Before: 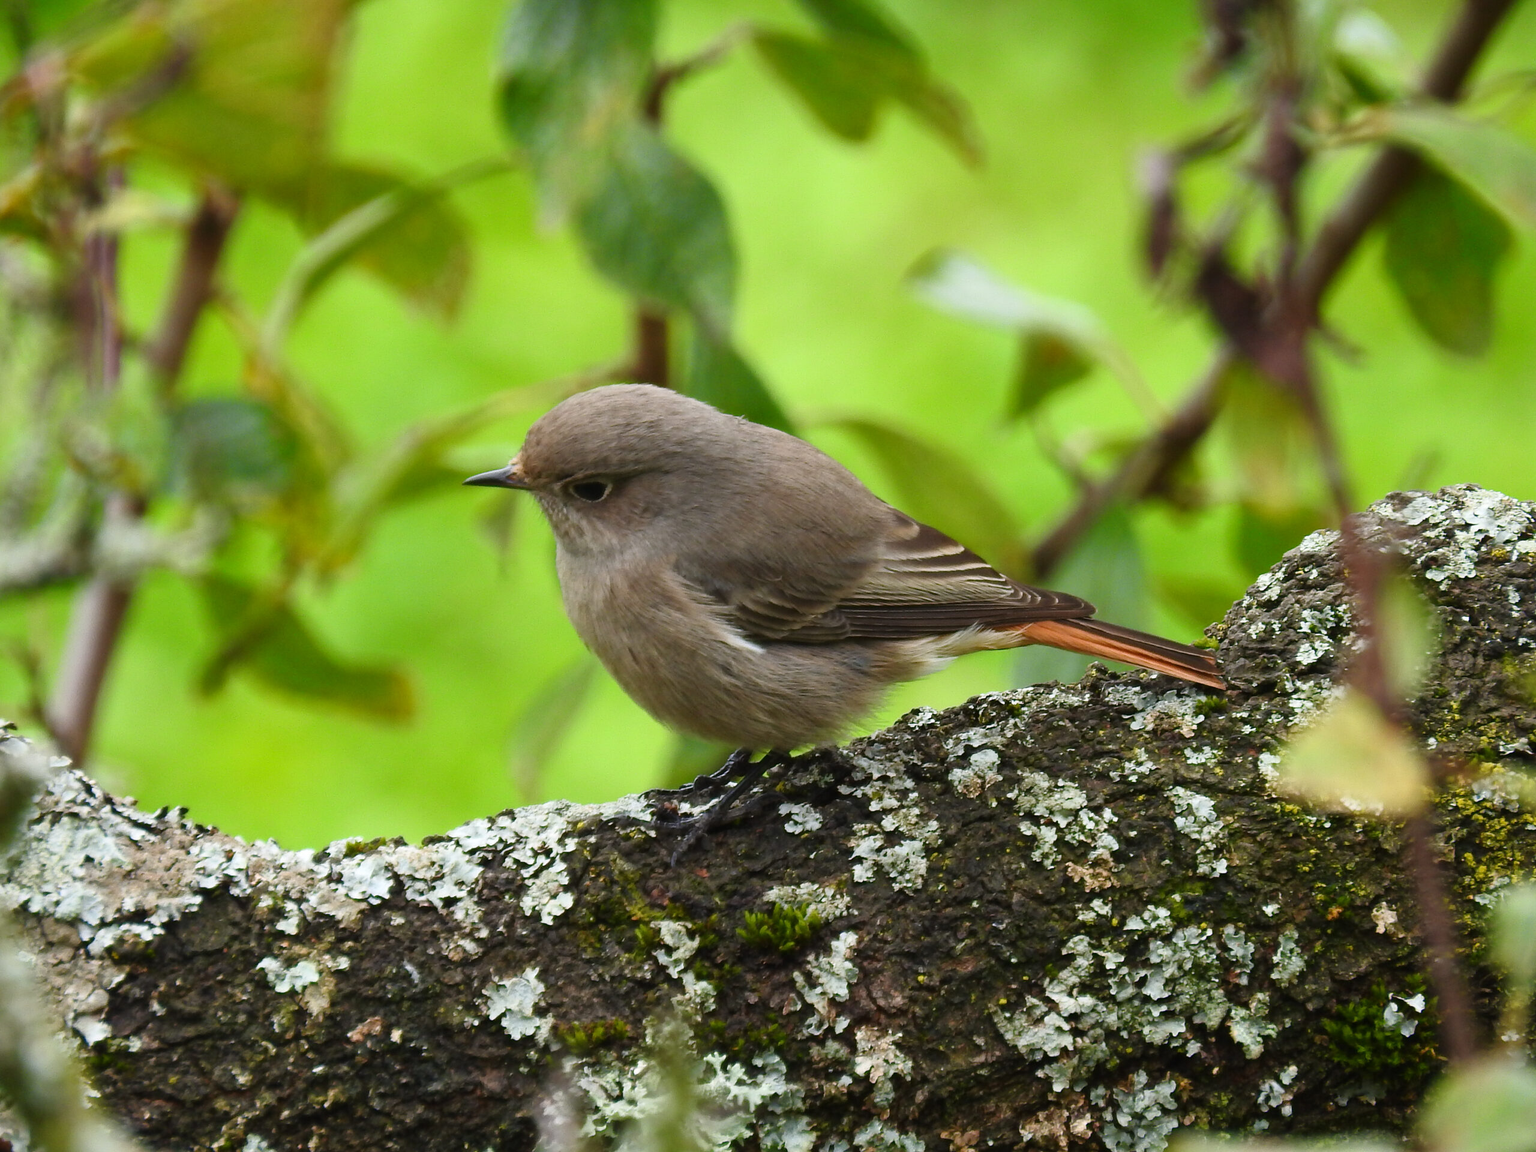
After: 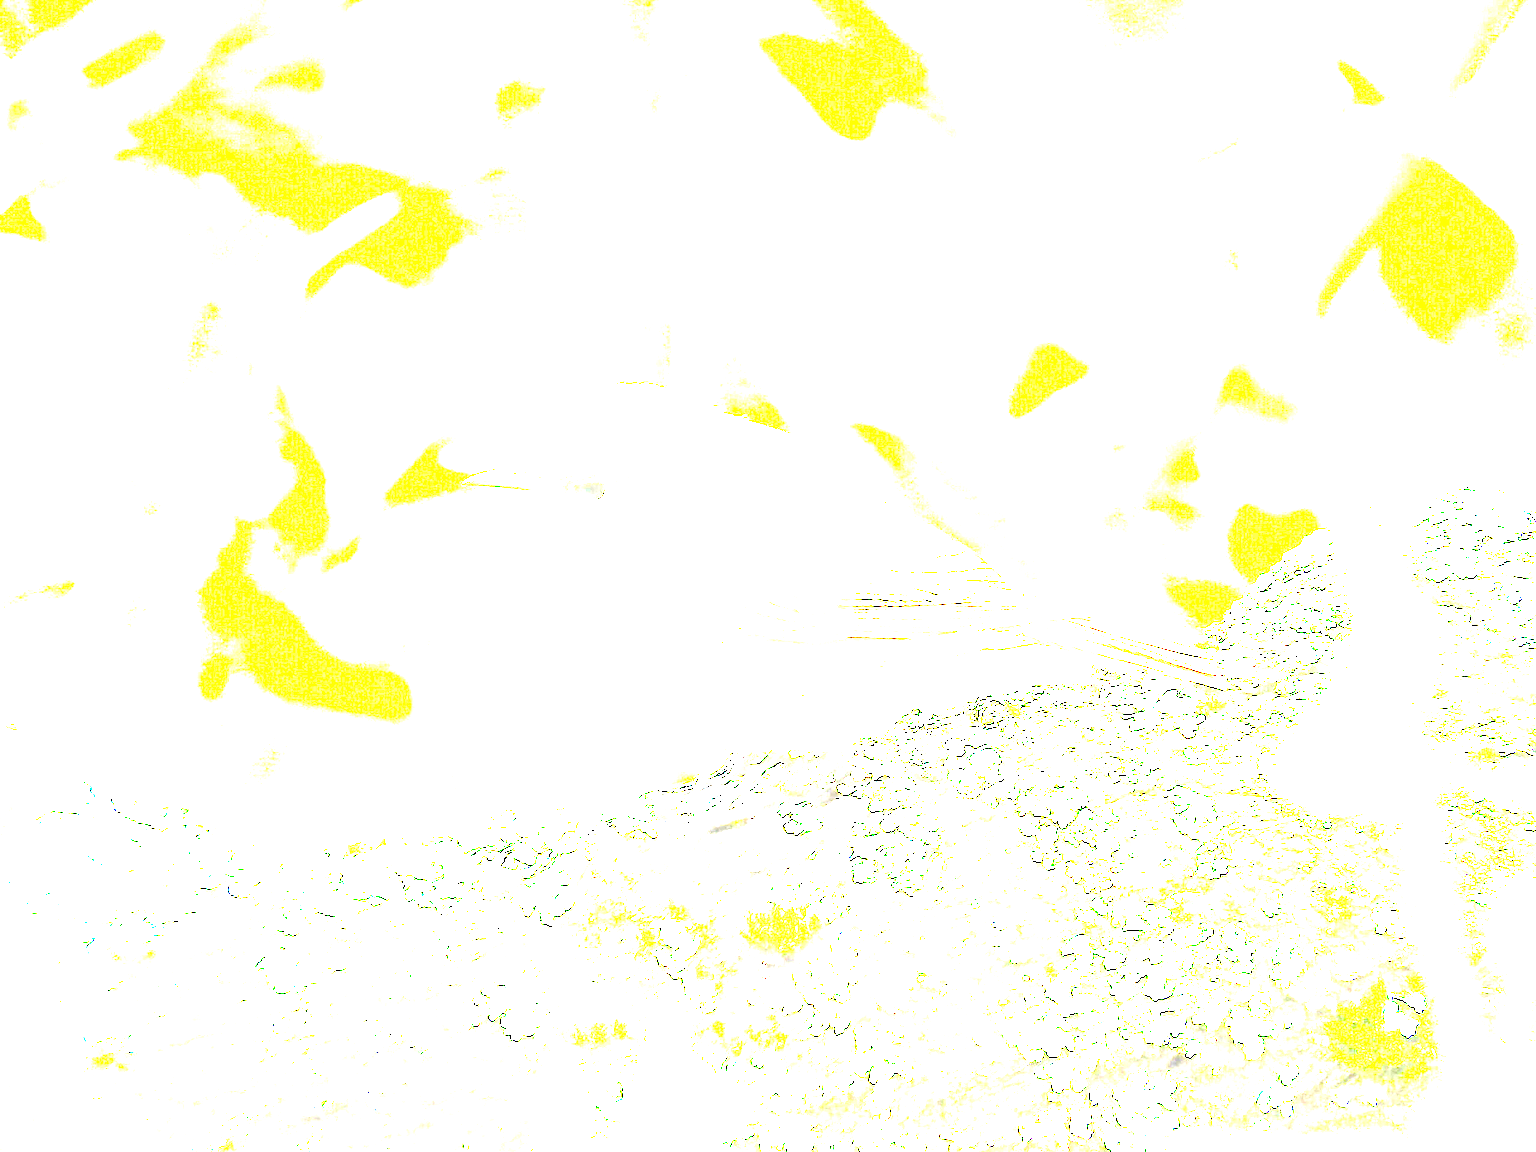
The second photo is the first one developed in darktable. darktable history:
exposure: exposure 7.998 EV, compensate highlight preservation false
